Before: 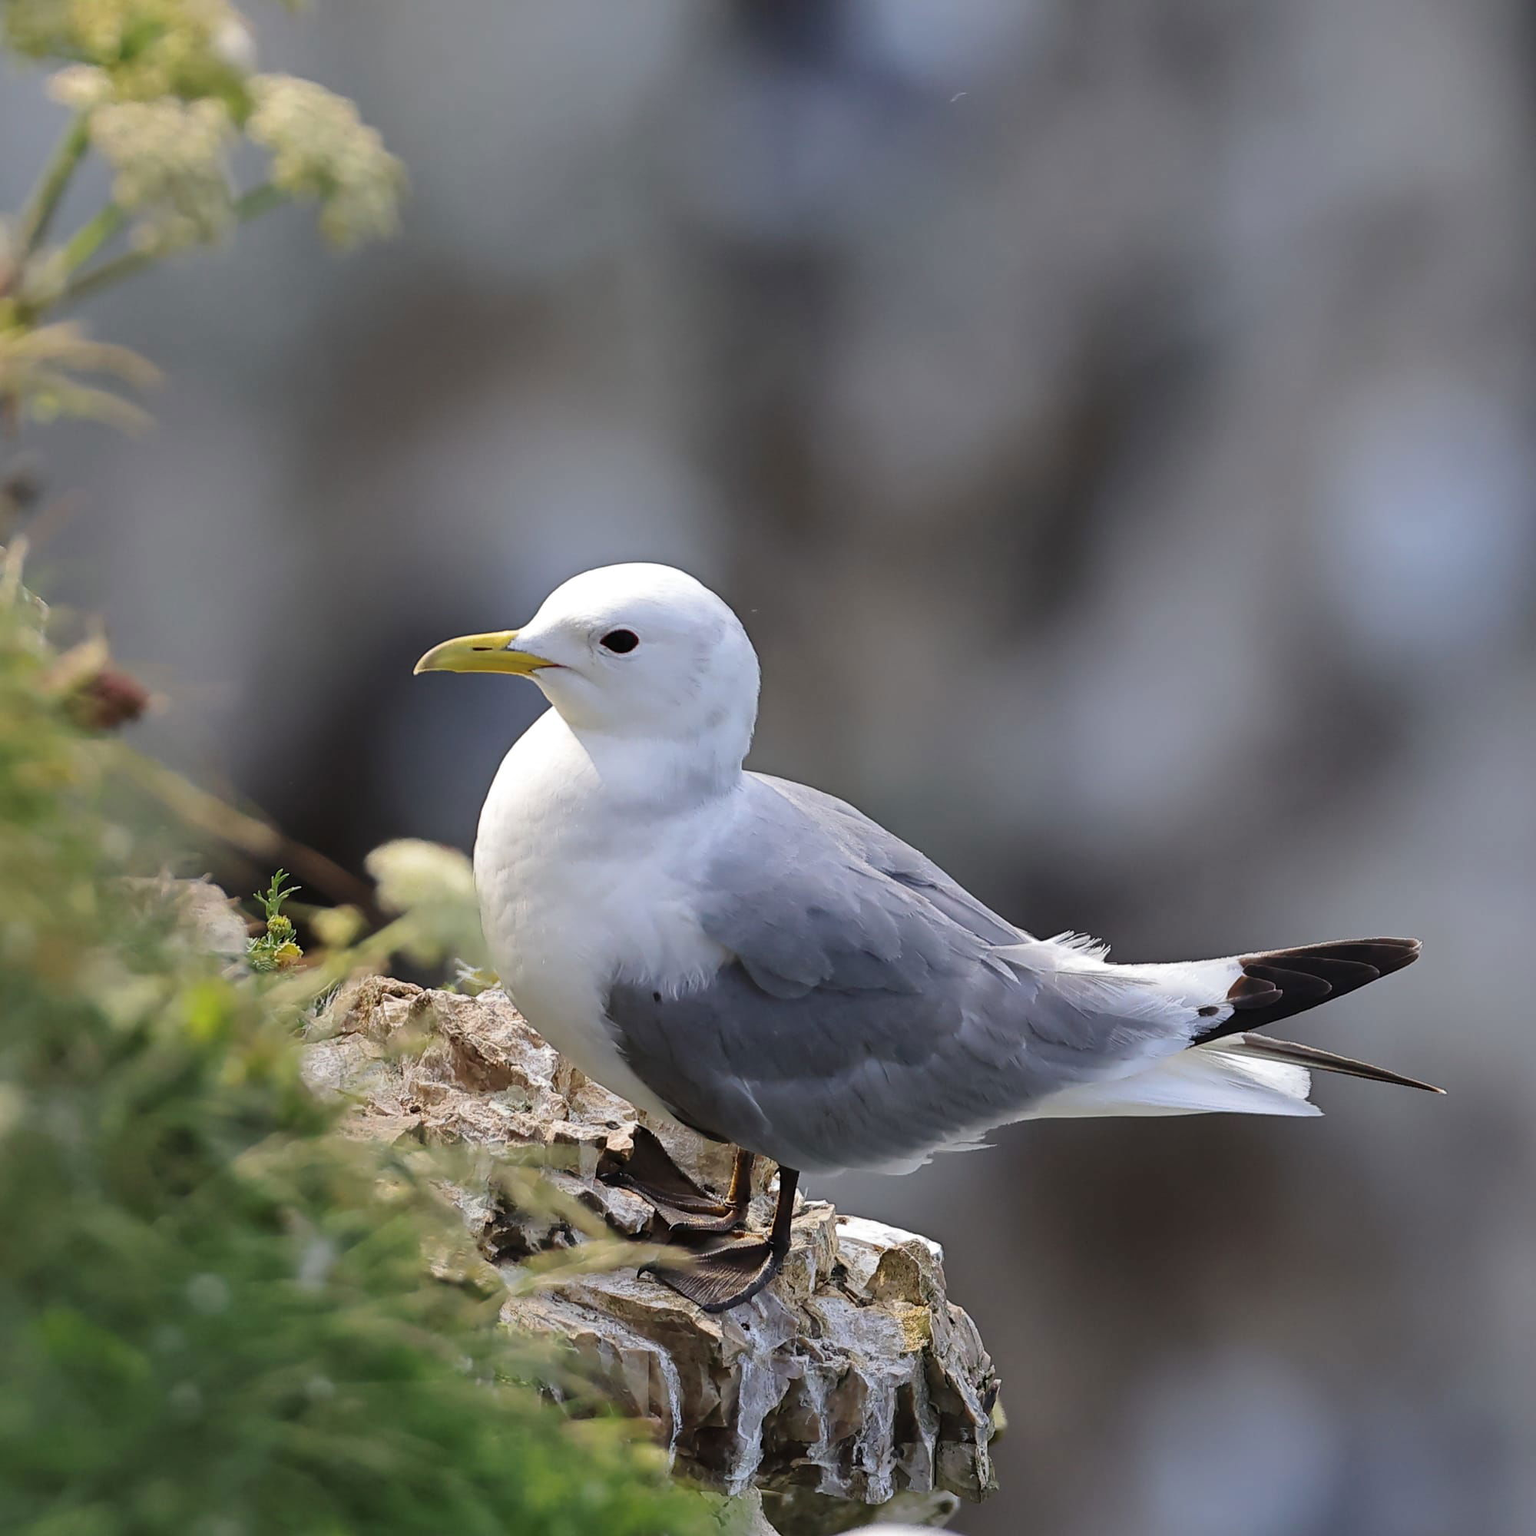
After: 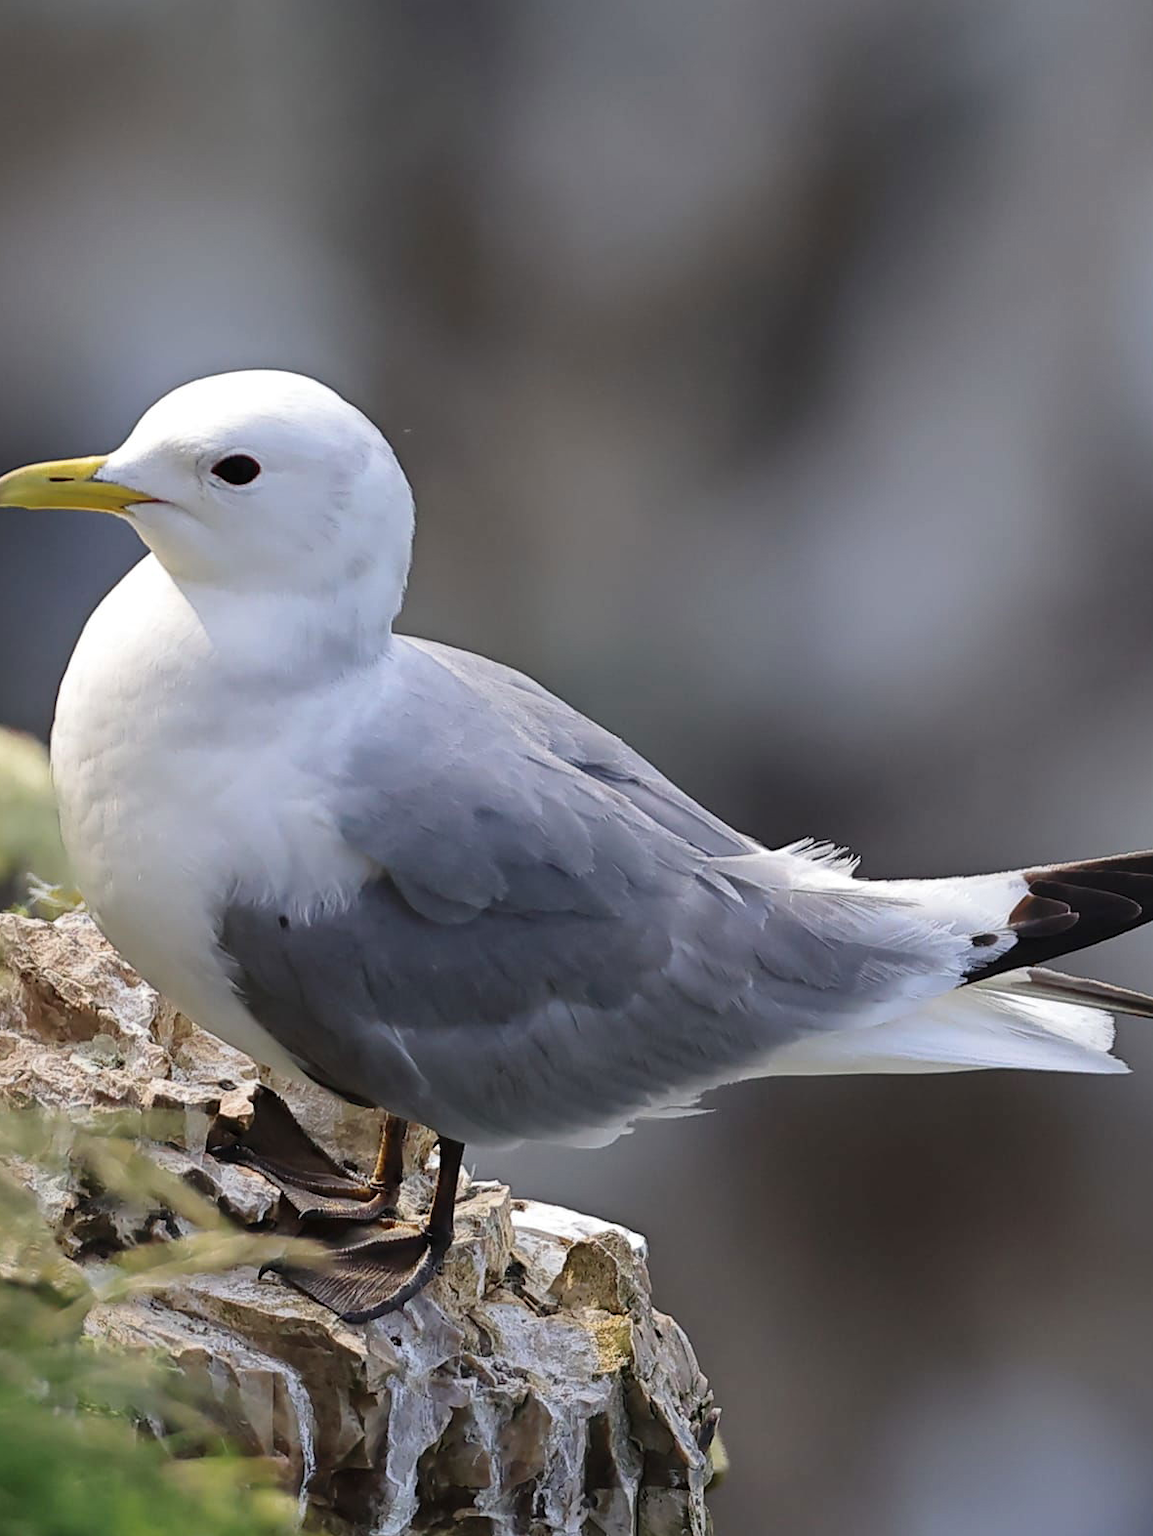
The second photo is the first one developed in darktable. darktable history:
crop and rotate: left 28.256%, top 17.734%, right 12.656%, bottom 3.573%
tone equalizer: on, module defaults
